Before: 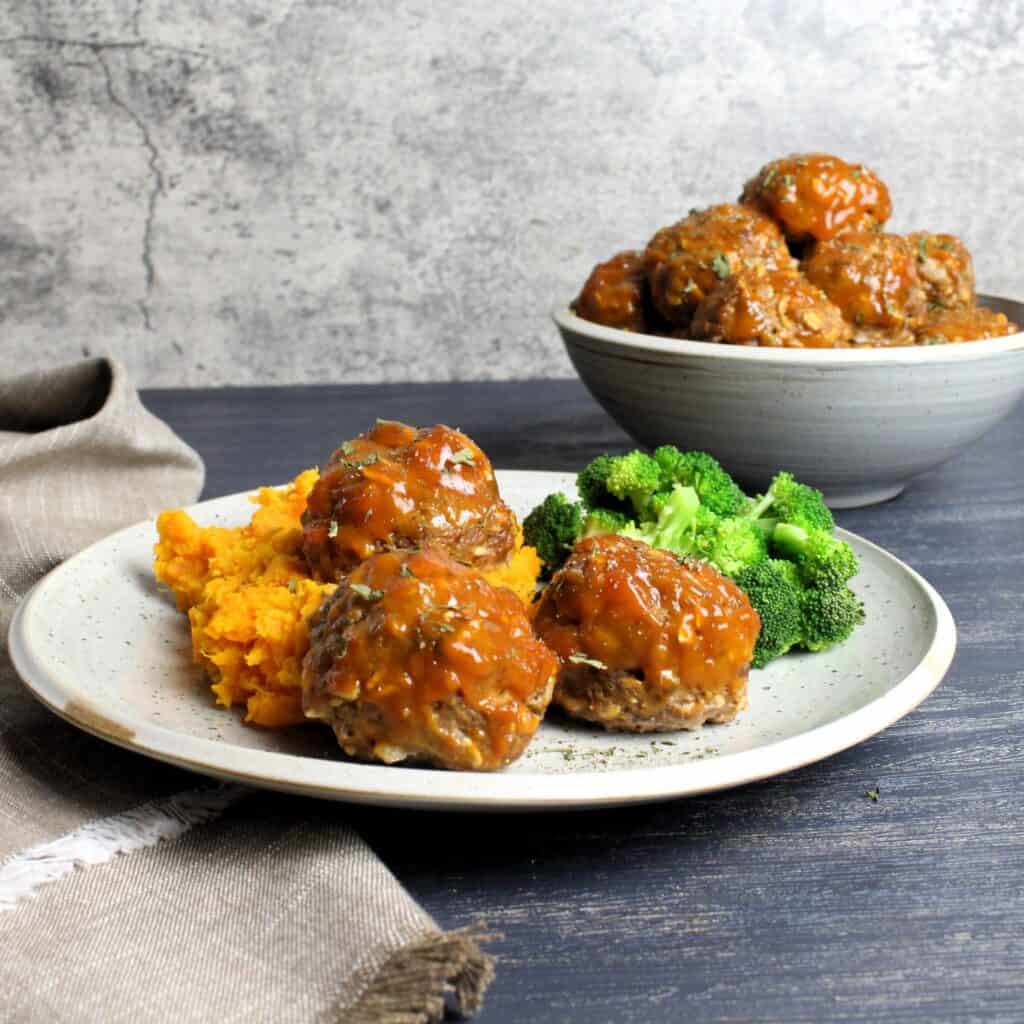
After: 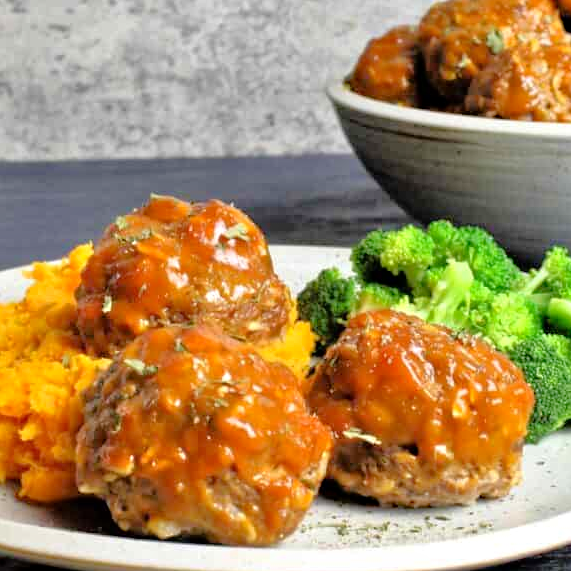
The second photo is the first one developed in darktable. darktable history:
haze removal: compatibility mode true, adaptive false
crop and rotate: left 22.13%, top 22.054%, right 22.026%, bottom 22.102%
tone equalizer: -7 EV 0.15 EV, -6 EV 0.6 EV, -5 EV 1.15 EV, -4 EV 1.33 EV, -3 EV 1.15 EV, -2 EV 0.6 EV, -1 EV 0.15 EV, mask exposure compensation -0.5 EV
